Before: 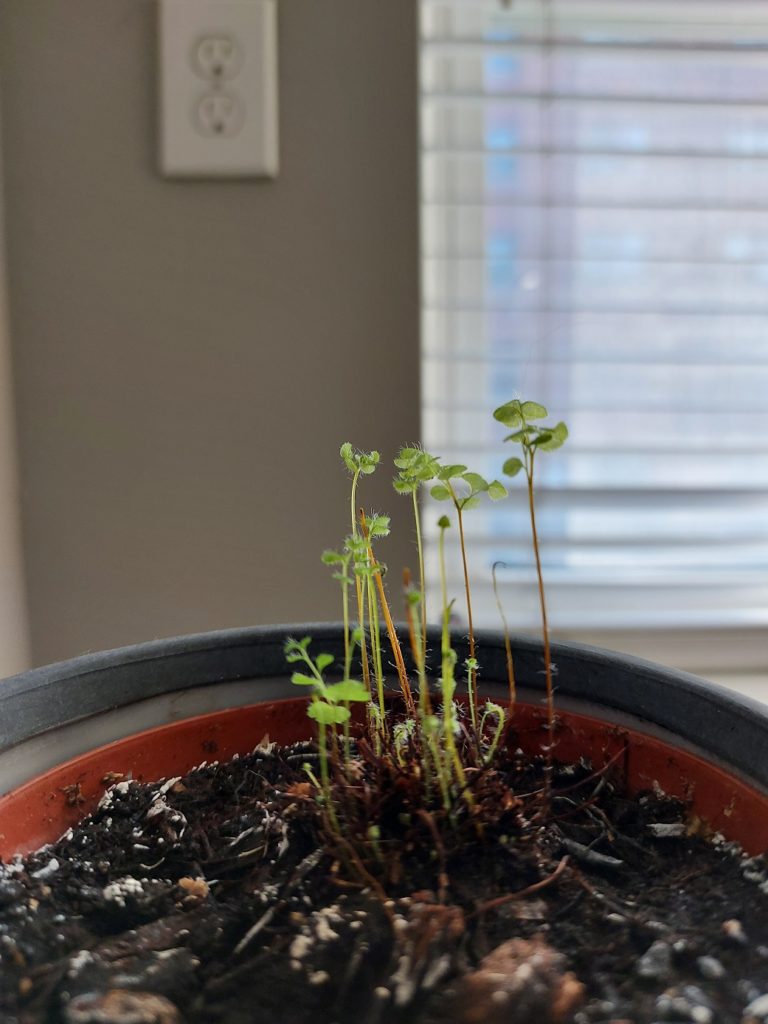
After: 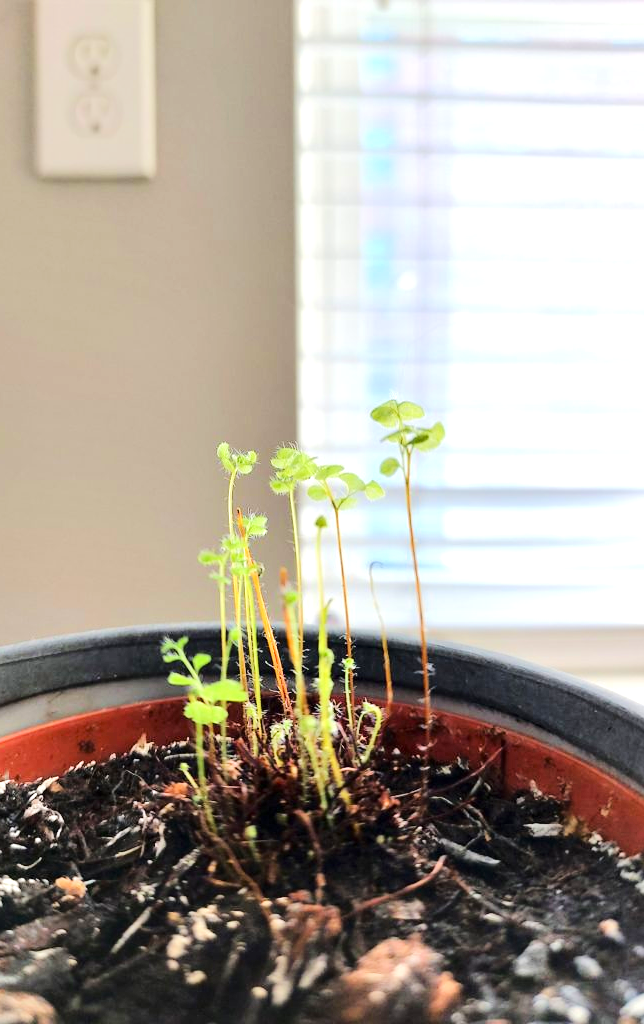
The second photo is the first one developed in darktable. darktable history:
exposure: black level correction 0, exposure 0.934 EV, compensate highlight preservation false
crop: left 16.065%
tone equalizer: -7 EV 0.146 EV, -6 EV 0.582 EV, -5 EV 1.16 EV, -4 EV 1.3 EV, -3 EV 1.14 EV, -2 EV 0.6 EV, -1 EV 0.159 EV, edges refinement/feathering 500, mask exposure compensation -1.57 EV, preserve details no
